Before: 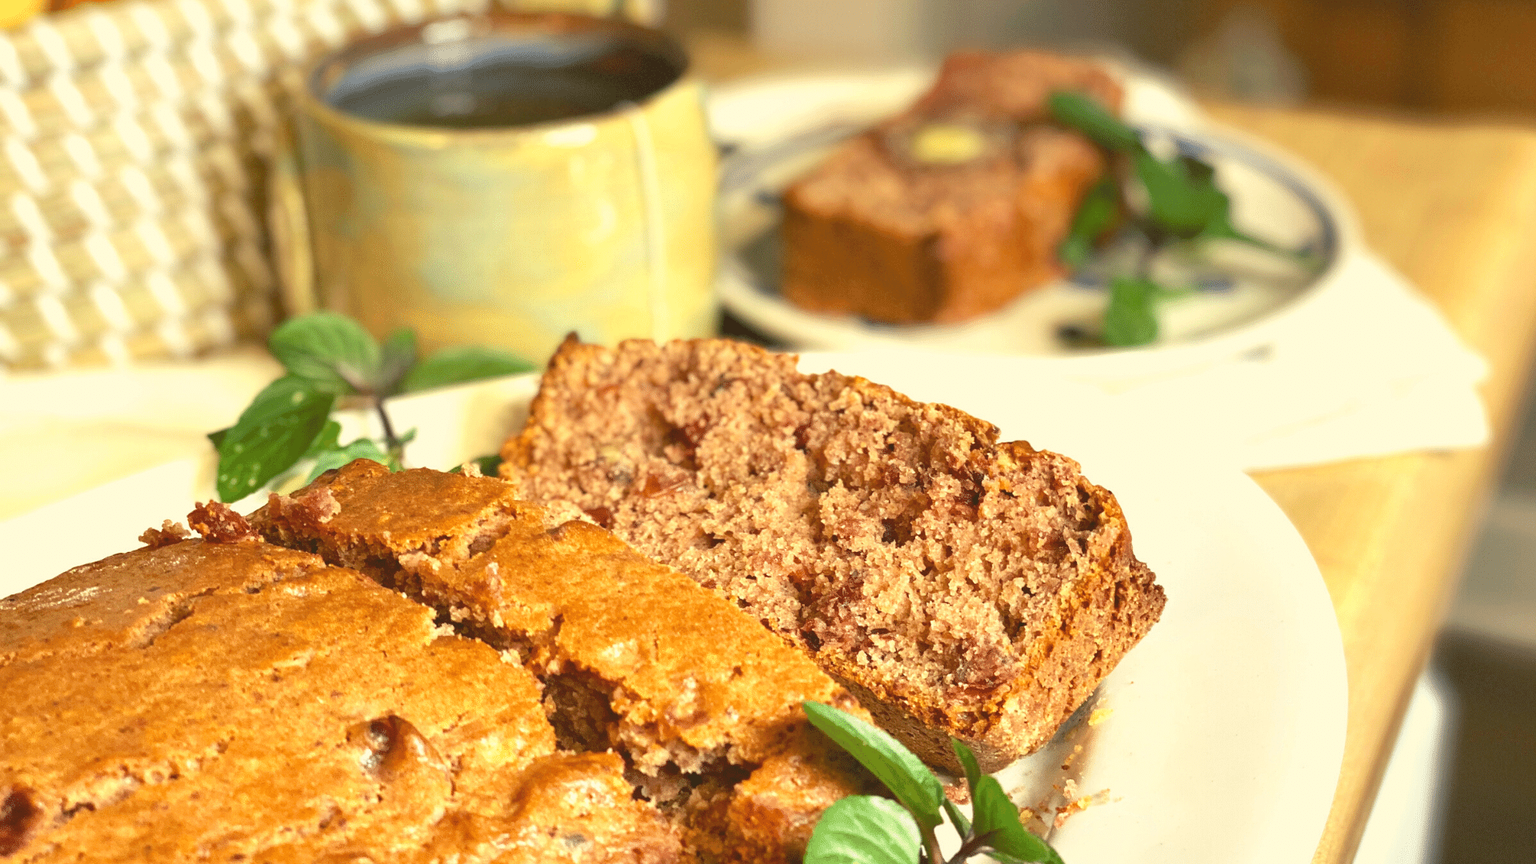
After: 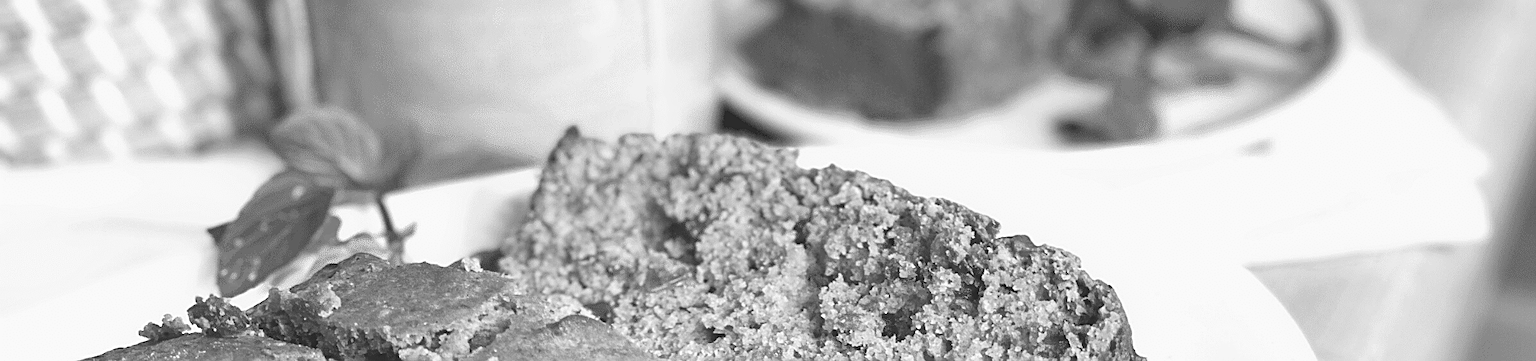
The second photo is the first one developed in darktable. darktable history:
crop and rotate: top 23.84%, bottom 34.294%
monochrome: on, module defaults
white balance: emerald 1
sharpen: on, module defaults
